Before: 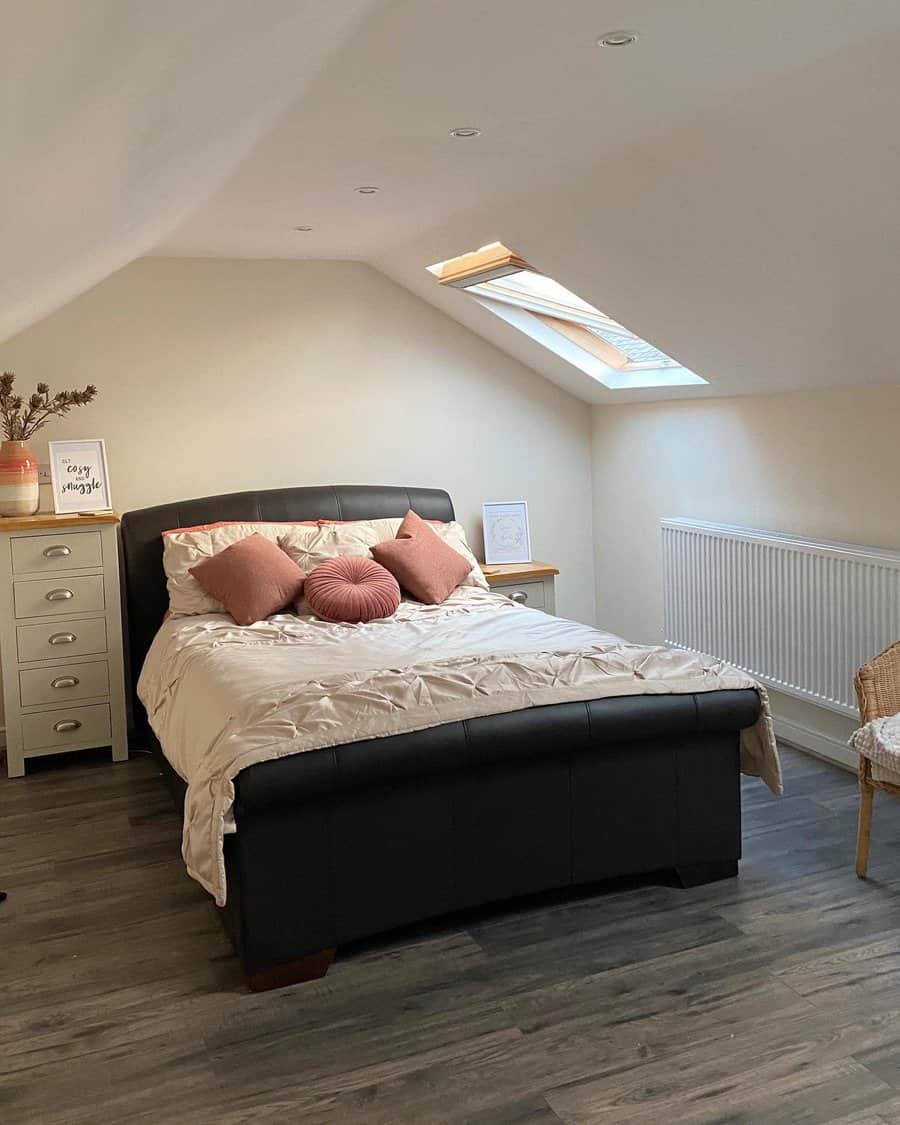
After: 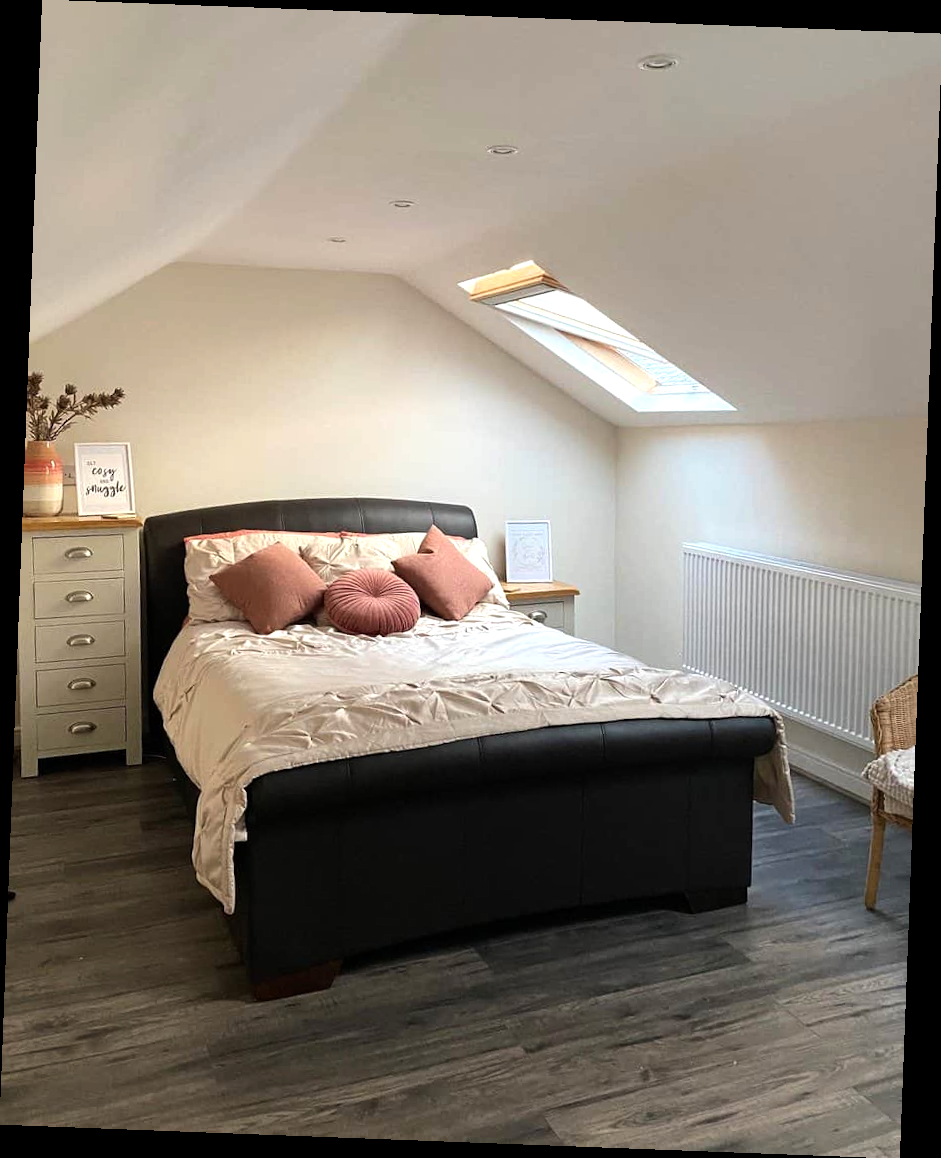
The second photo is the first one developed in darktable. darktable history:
tone equalizer: -8 EV -0.417 EV, -7 EV -0.389 EV, -6 EV -0.333 EV, -5 EV -0.222 EV, -3 EV 0.222 EV, -2 EV 0.333 EV, -1 EV 0.389 EV, +0 EV 0.417 EV, edges refinement/feathering 500, mask exposure compensation -1.57 EV, preserve details no
rotate and perspective: rotation 2.17°, automatic cropping off
